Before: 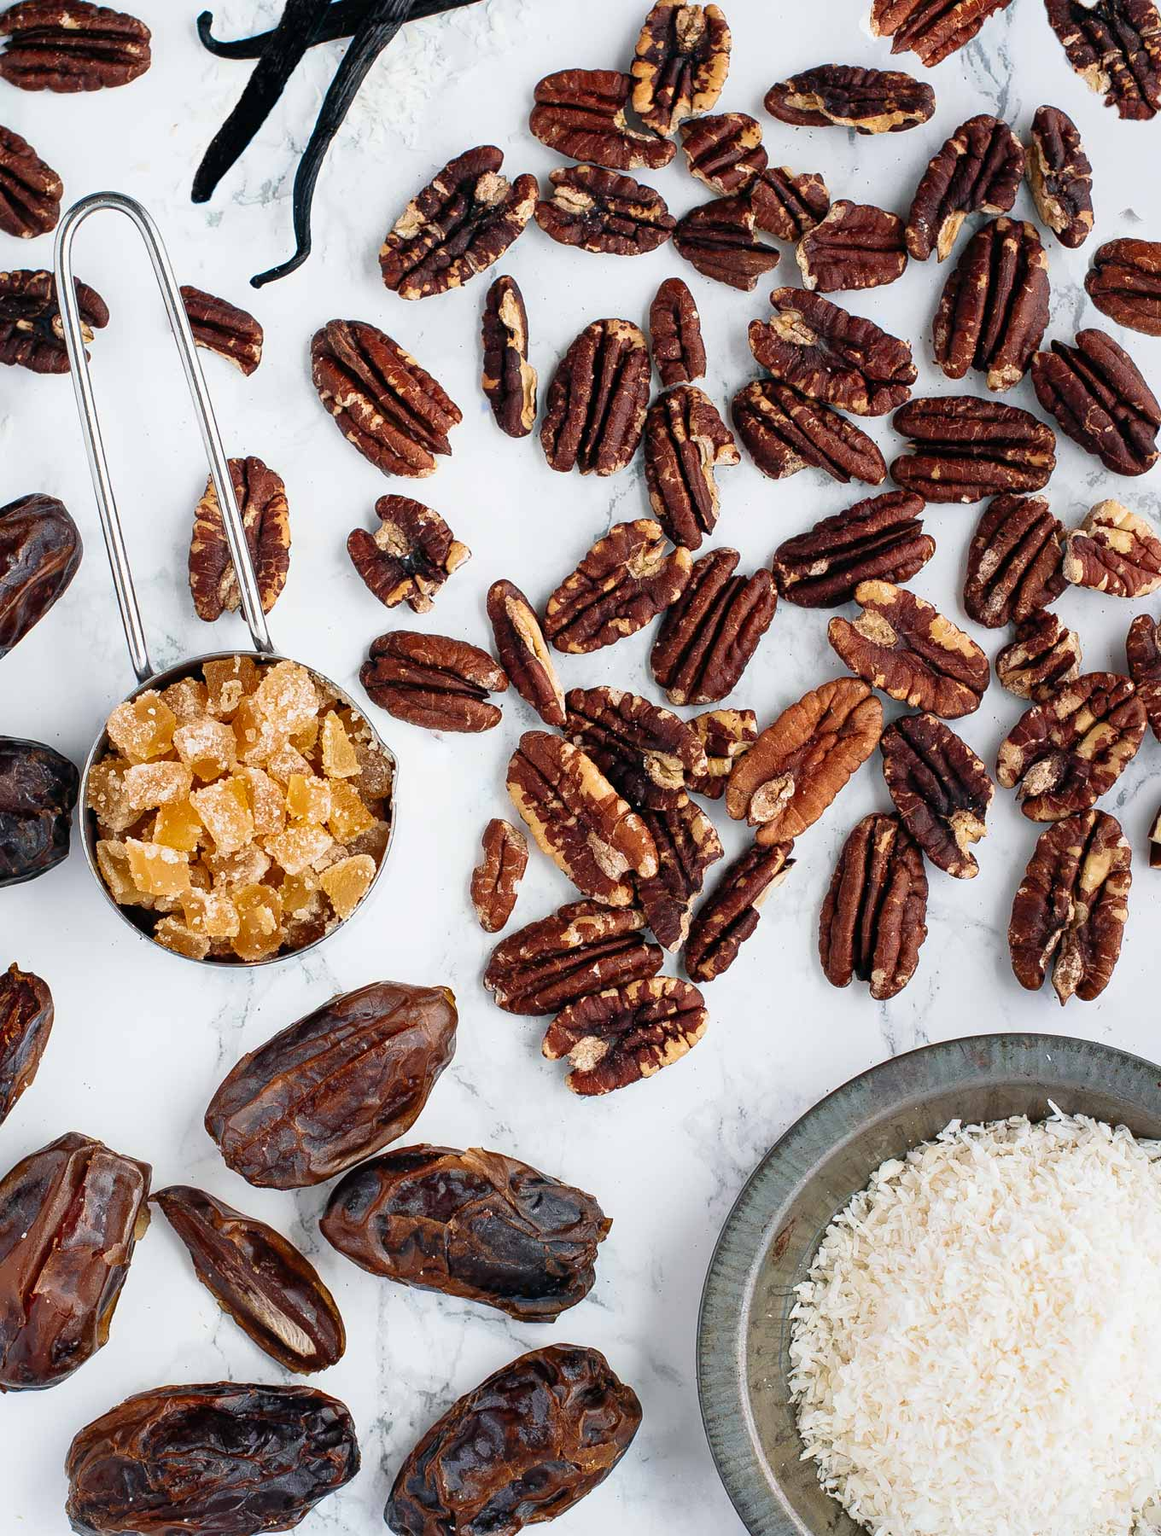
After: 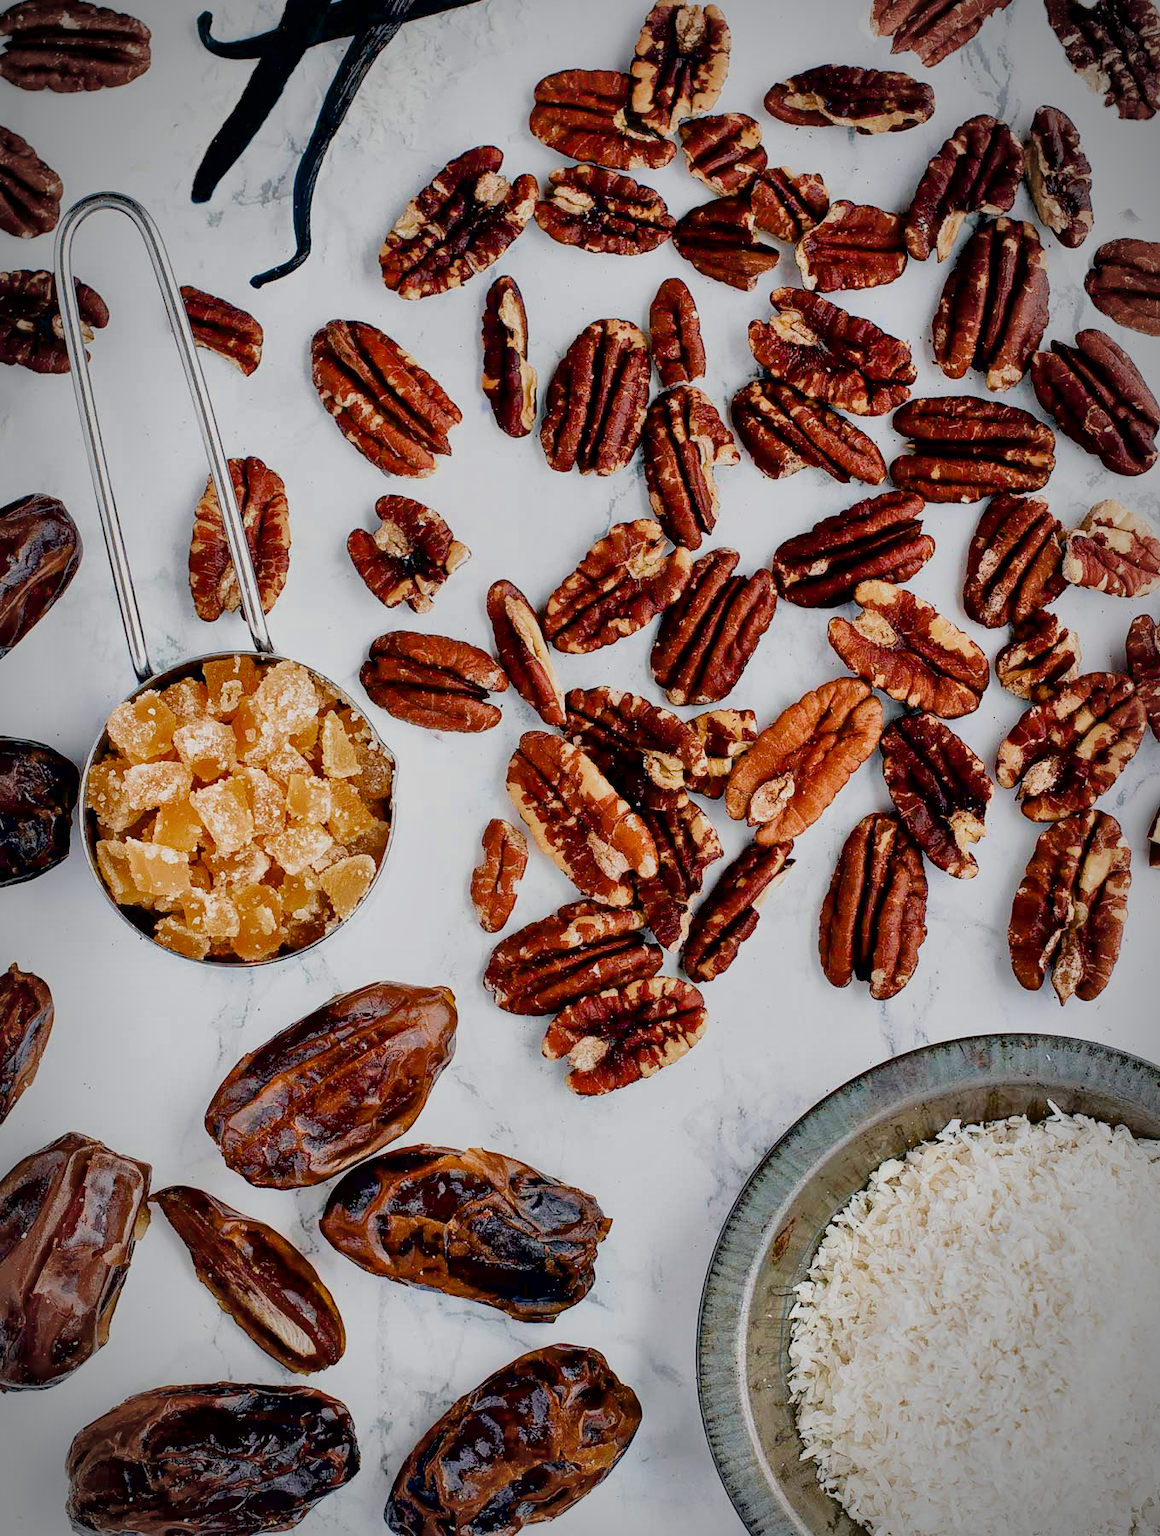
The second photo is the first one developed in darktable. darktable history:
exposure: black level correction 0.038, exposure 0.498 EV, compensate highlight preservation false
local contrast: mode bilateral grid, contrast 19, coarseness 51, detail 143%, midtone range 0.2
filmic rgb: black relative exposure -7.33 EV, white relative exposure 5.08 EV, hardness 3.21, add noise in highlights 0, color science v3 (2019), use custom middle-gray values true, iterations of high-quality reconstruction 0, contrast in highlights soft
vignetting: automatic ratio true
shadows and highlights: shadows 39.68, highlights -59.73
